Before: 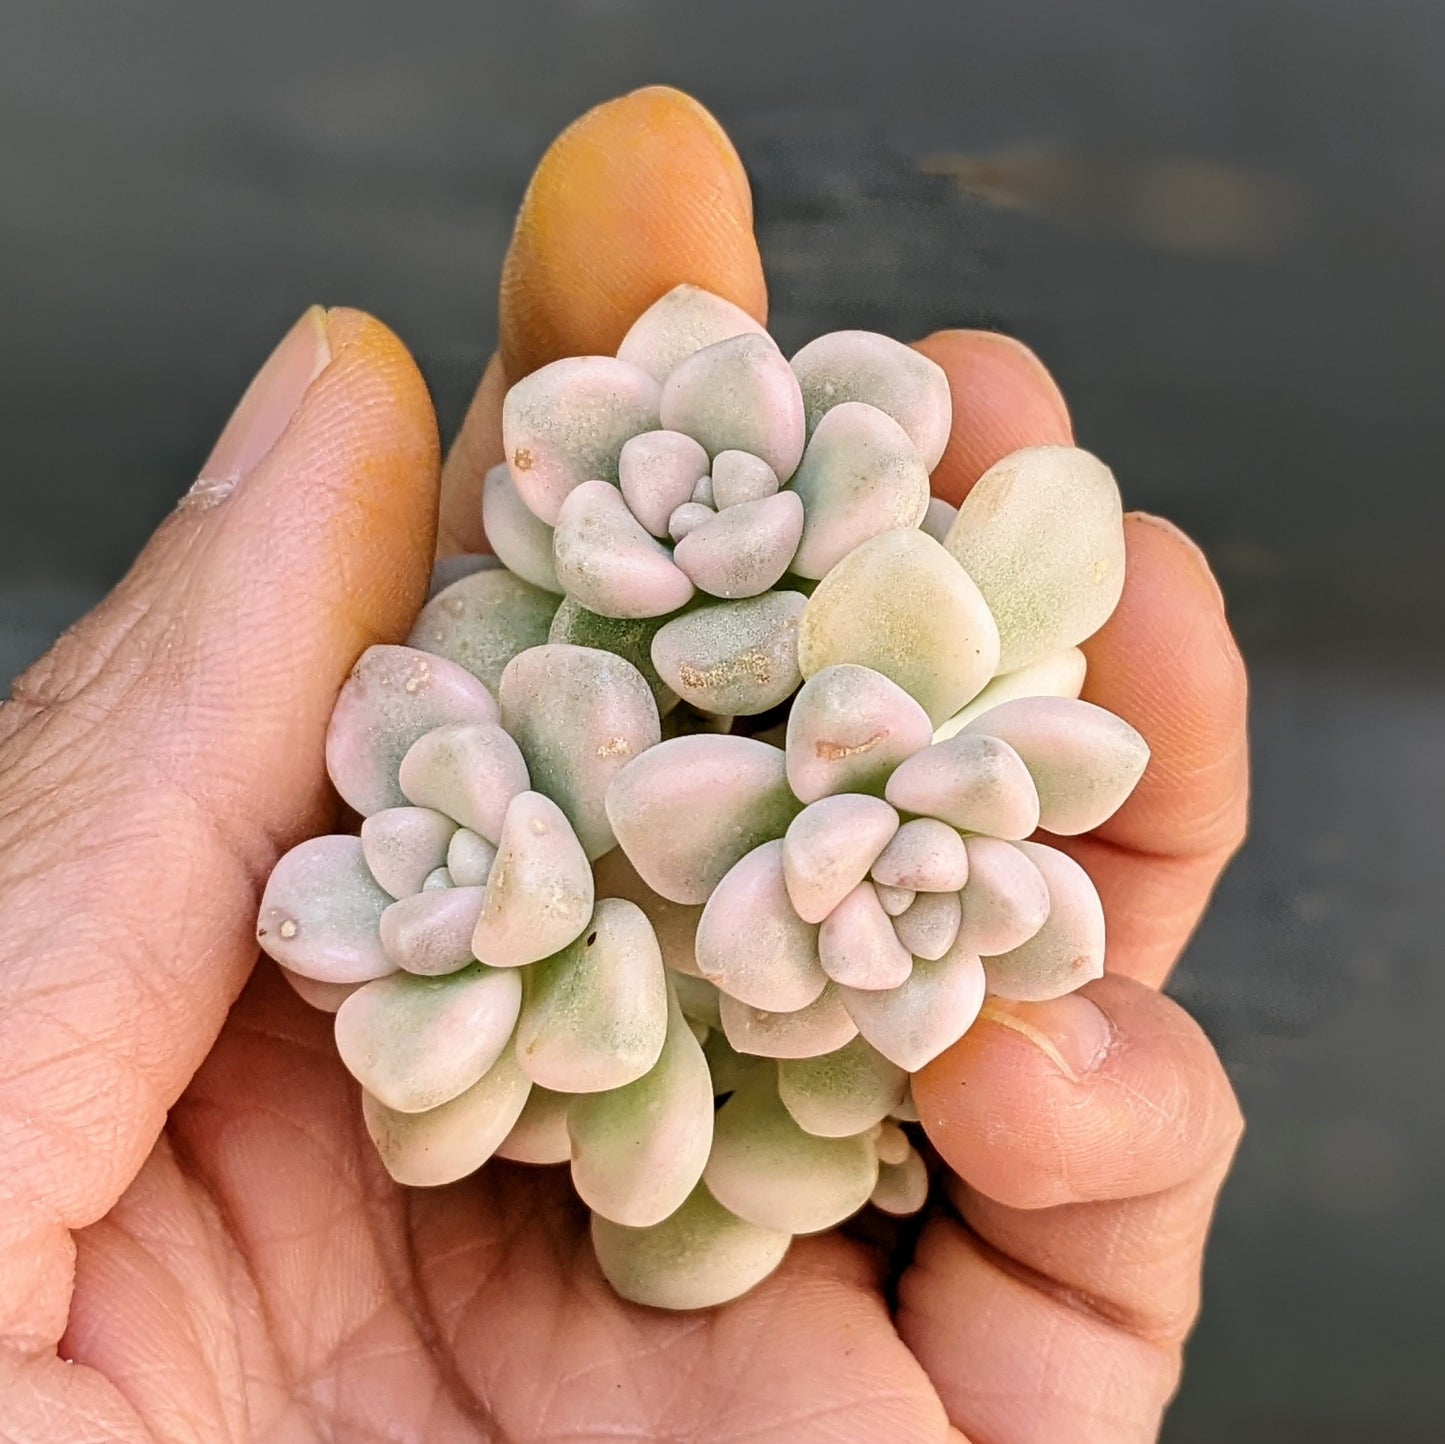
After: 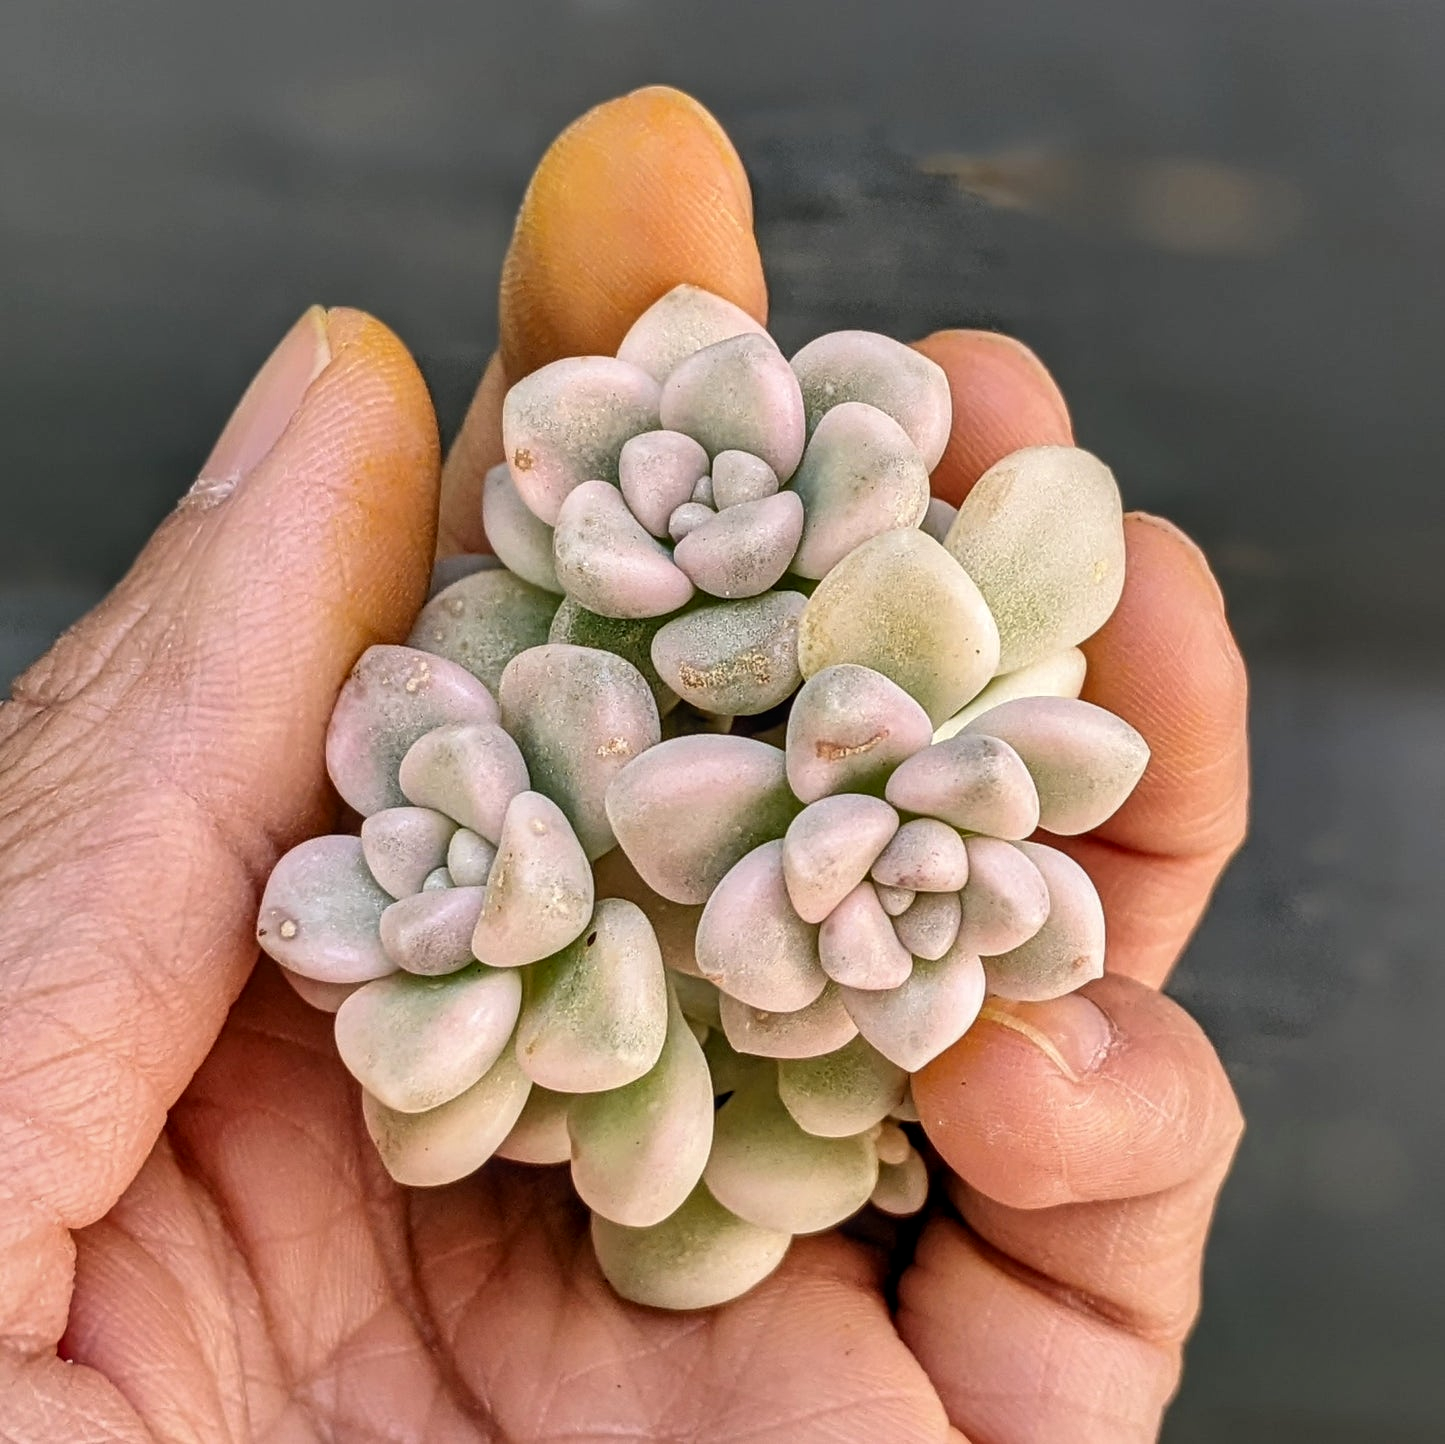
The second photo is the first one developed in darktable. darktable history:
shadows and highlights: shadows 43.42, white point adjustment -1.32, soften with gaussian
local contrast: on, module defaults
